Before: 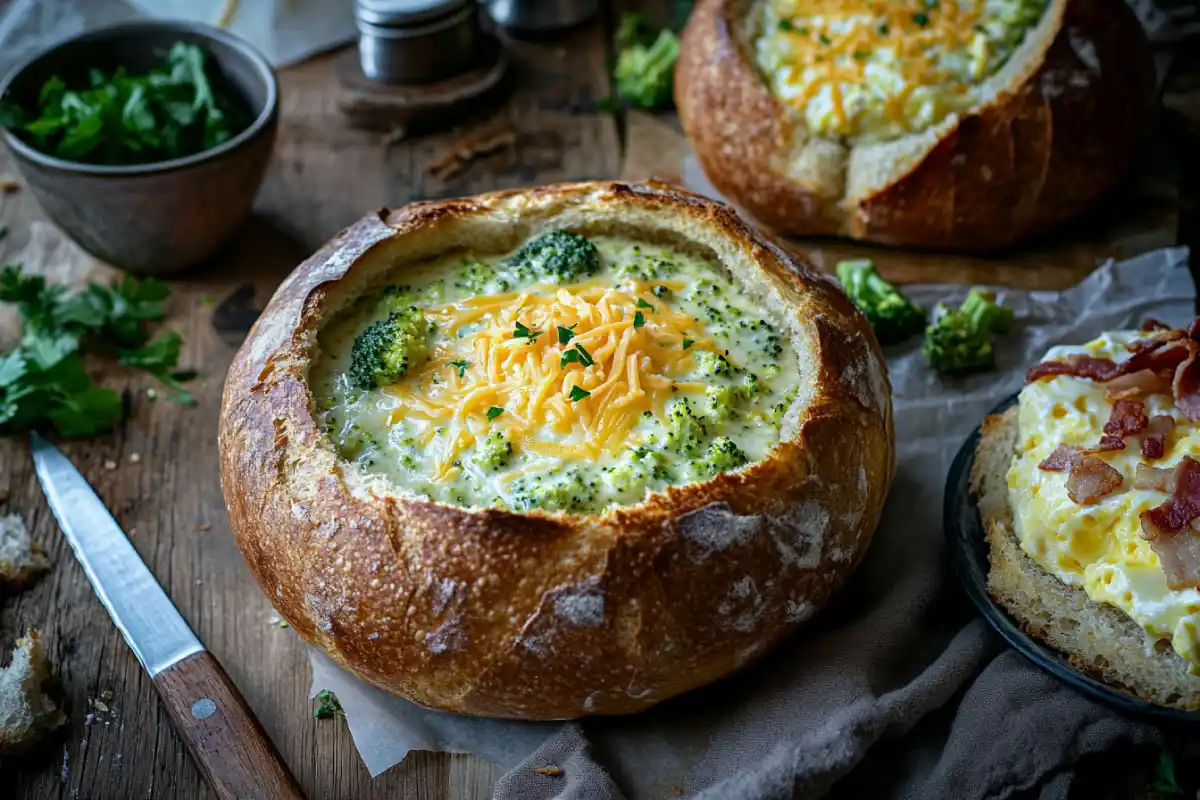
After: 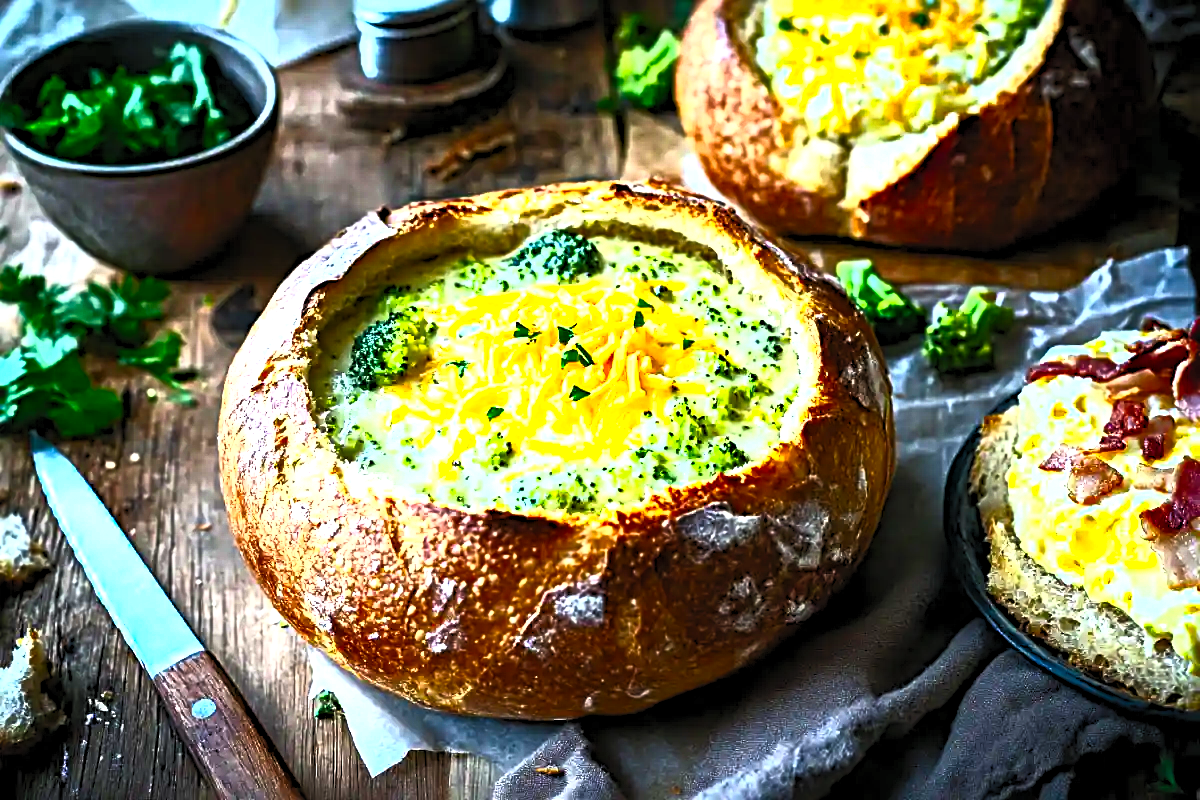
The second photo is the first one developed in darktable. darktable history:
contrast brightness saturation: contrast 0.999, brightness 0.981, saturation 0.984
levels: levels [0.062, 0.494, 0.925]
sharpen: radius 4.851
